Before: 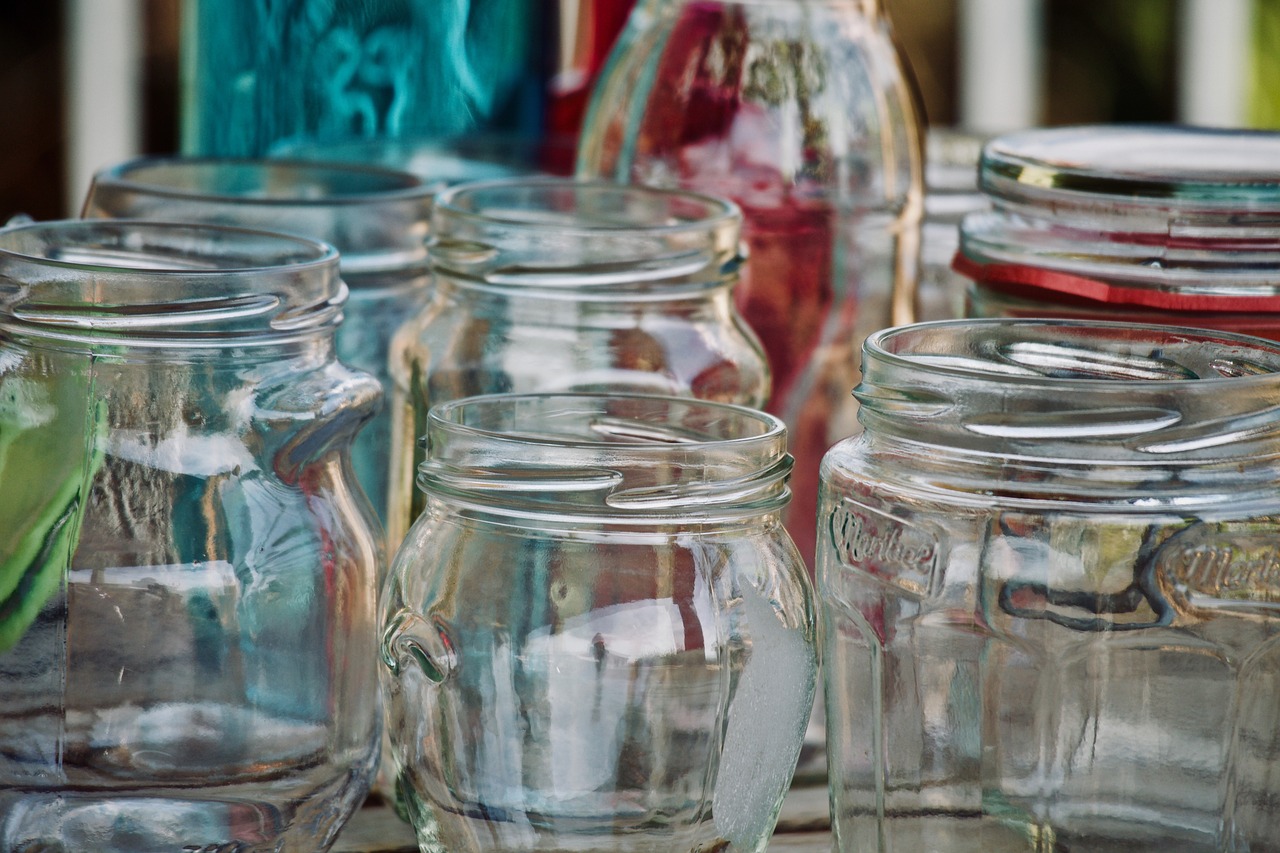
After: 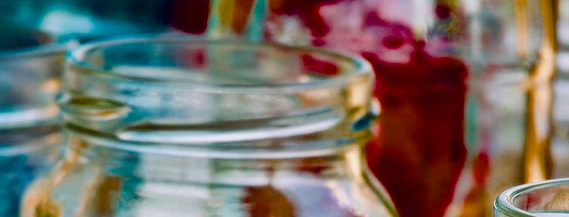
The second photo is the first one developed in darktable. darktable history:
color balance rgb: perceptual saturation grading › global saturation 64.338%, perceptual saturation grading › highlights 50.151%, perceptual saturation grading › shadows 29.982%, saturation formula JzAzBz (2021)
crop: left 28.774%, top 16.816%, right 26.717%, bottom 57.72%
tone equalizer: on, module defaults
